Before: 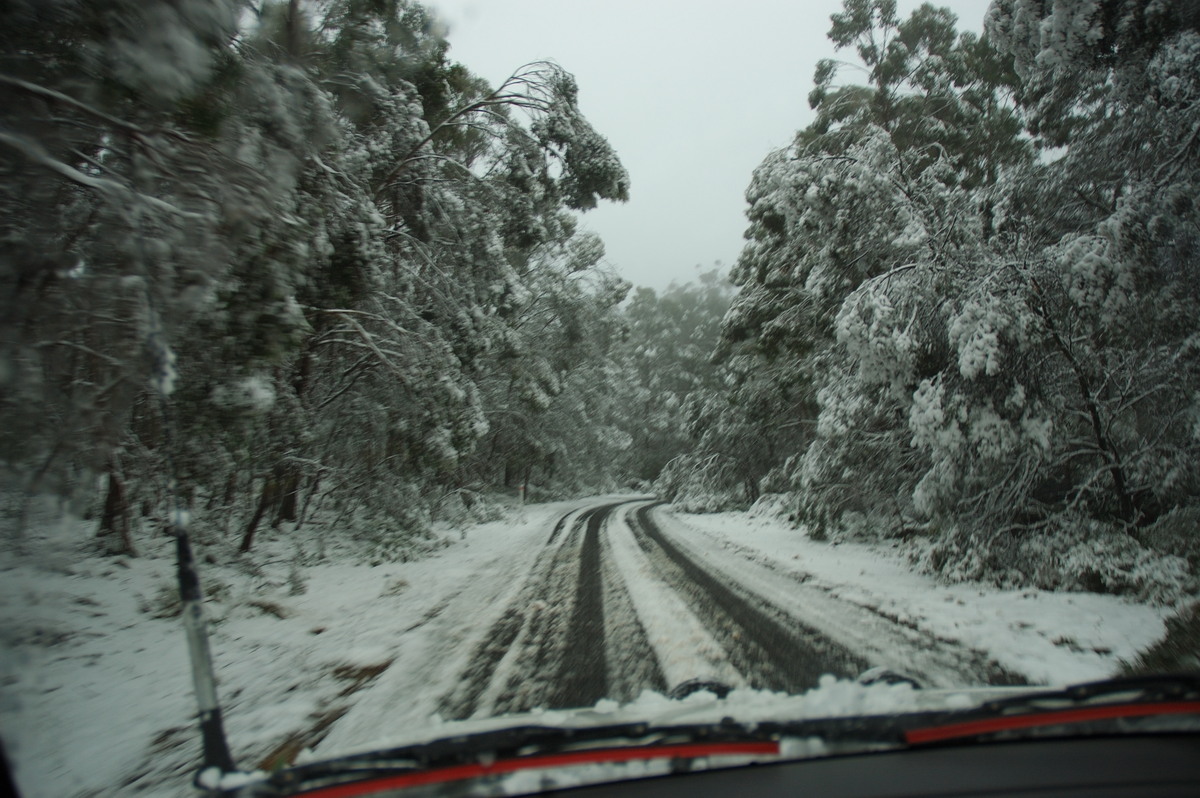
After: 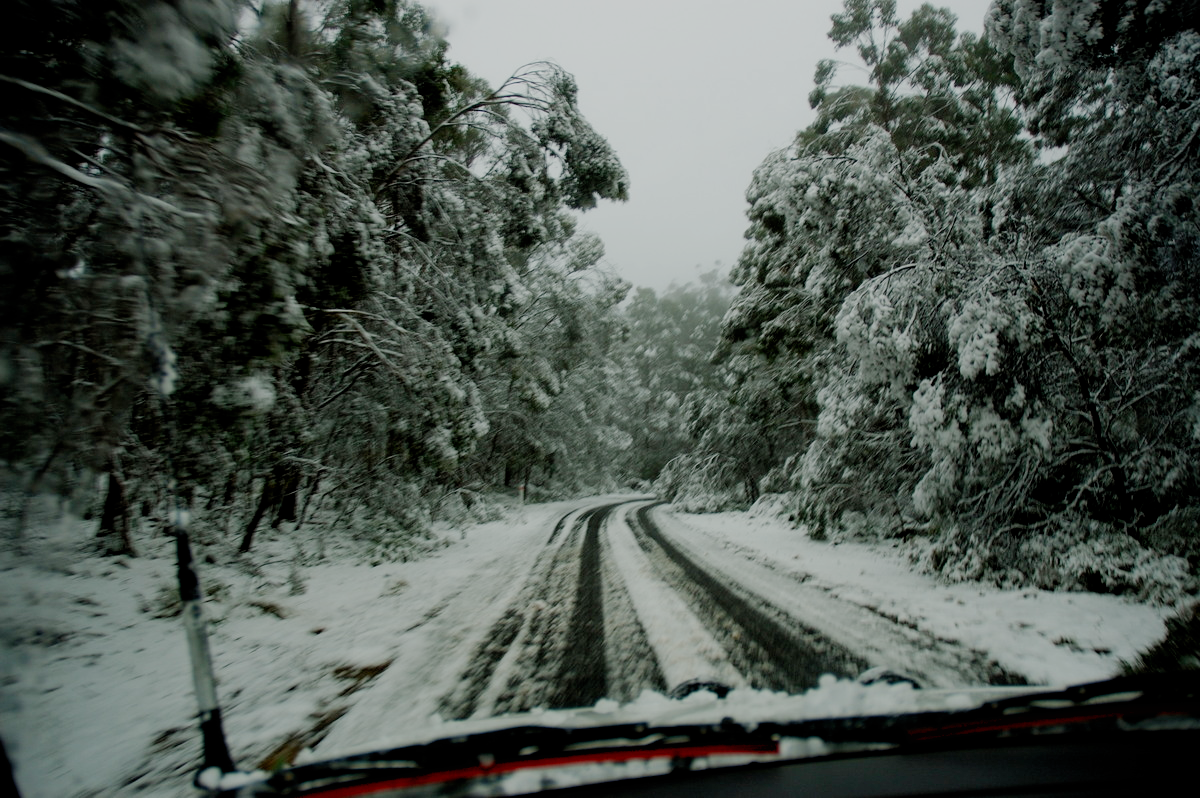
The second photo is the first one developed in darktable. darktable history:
exposure: black level correction 0.009, exposure 0.106 EV, compensate highlight preservation false
filmic rgb: black relative exposure -7.65 EV, white relative exposure 4.56 EV, threshold 5.95 EV, hardness 3.61, add noise in highlights 0.002, preserve chrominance no, color science v3 (2019), use custom middle-gray values true, contrast in highlights soft, enable highlight reconstruction true
